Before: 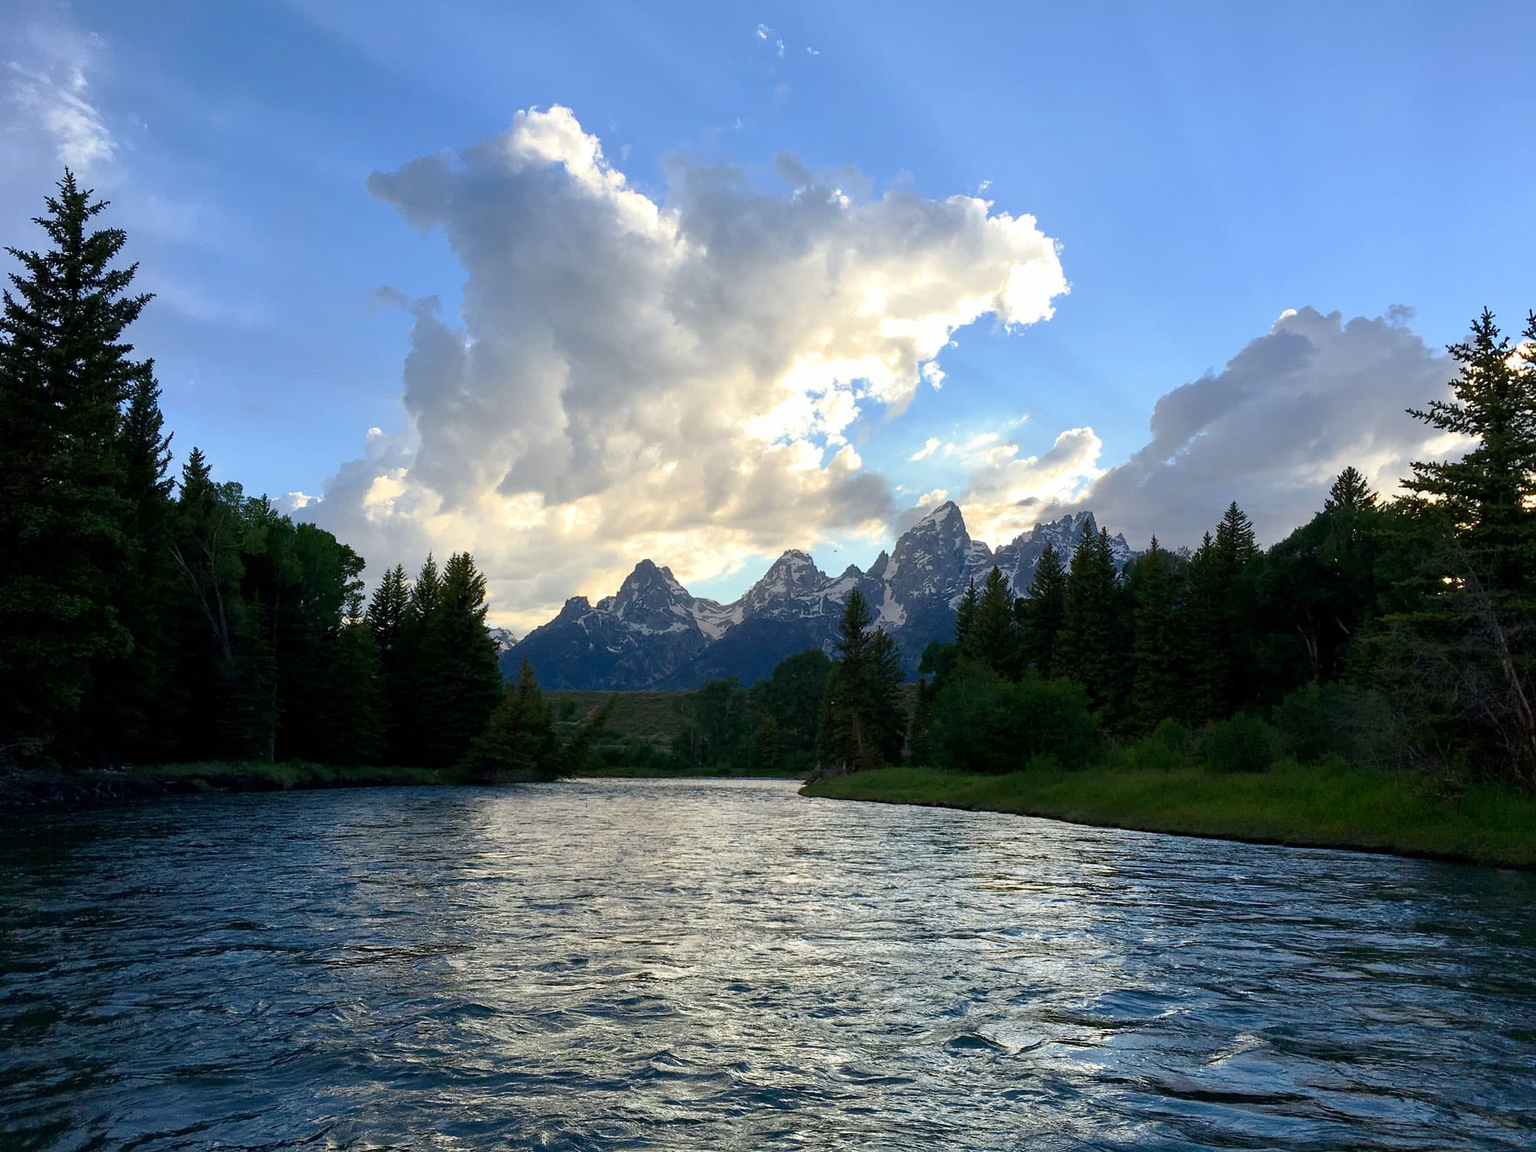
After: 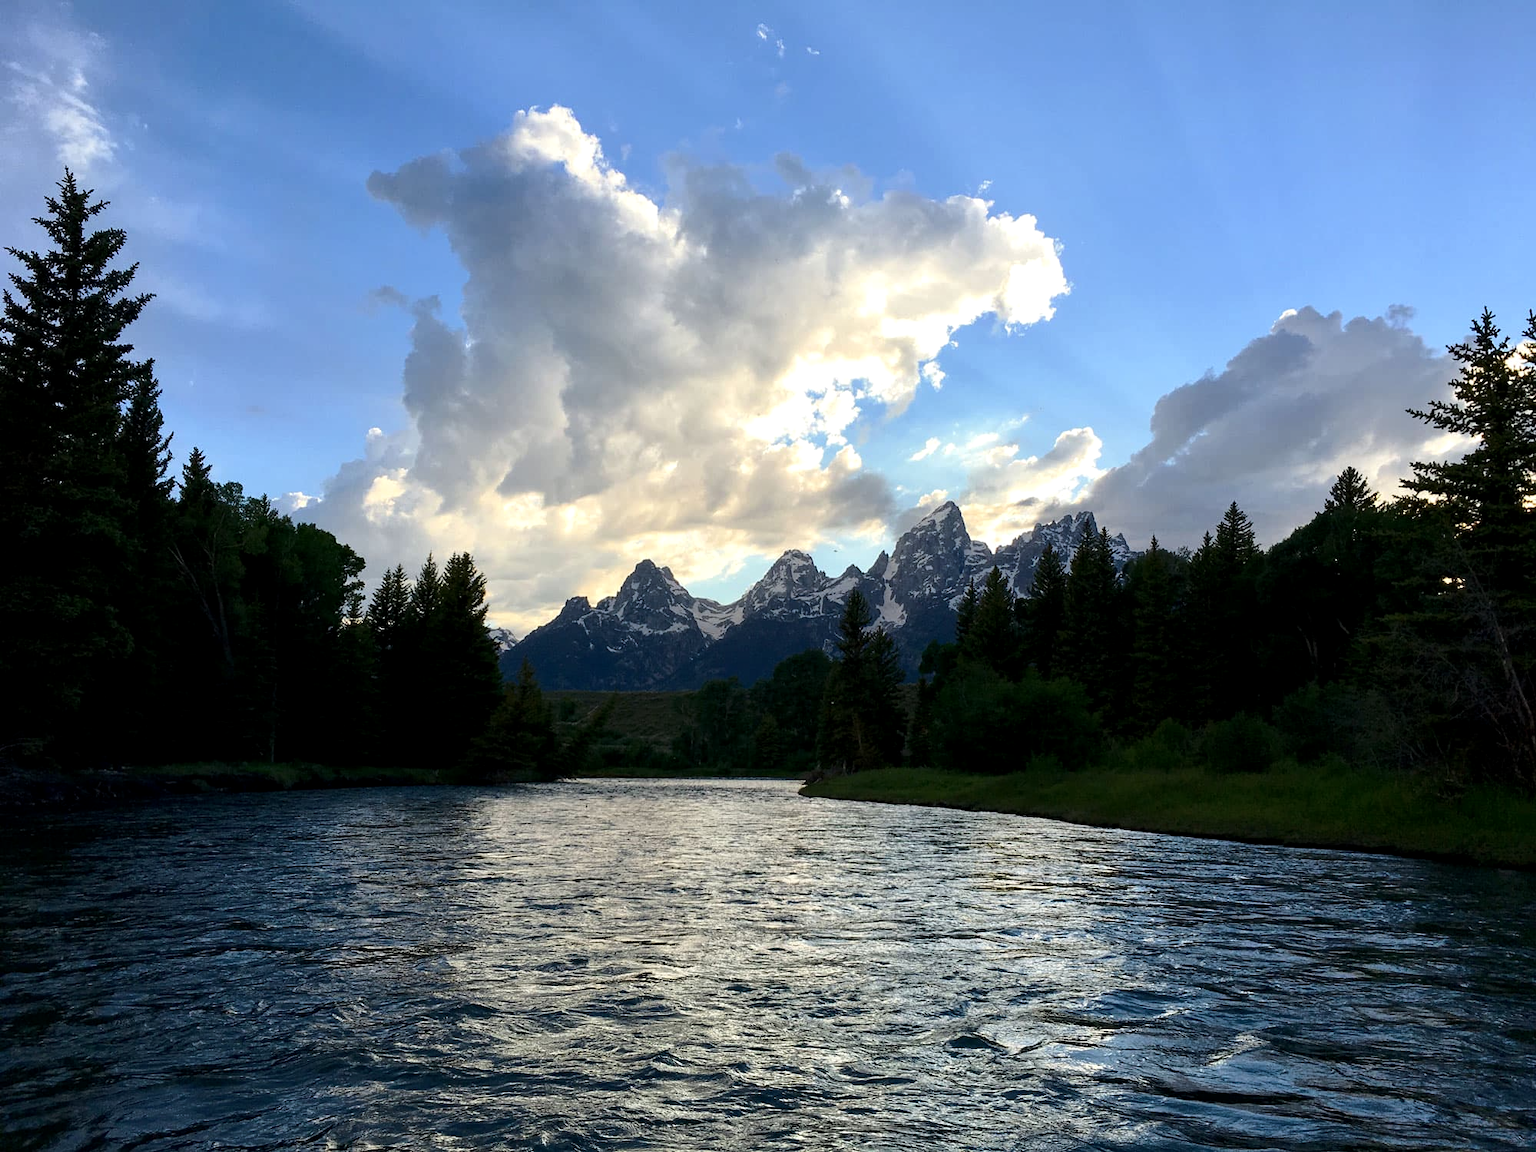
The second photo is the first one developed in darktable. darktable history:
local contrast: highlights 103%, shadows 101%, detail 119%, midtone range 0.2
base curve: curves: ch0 [(0, 0) (0.073, 0.04) (0.157, 0.139) (0.492, 0.492) (0.758, 0.758) (1, 1)]
